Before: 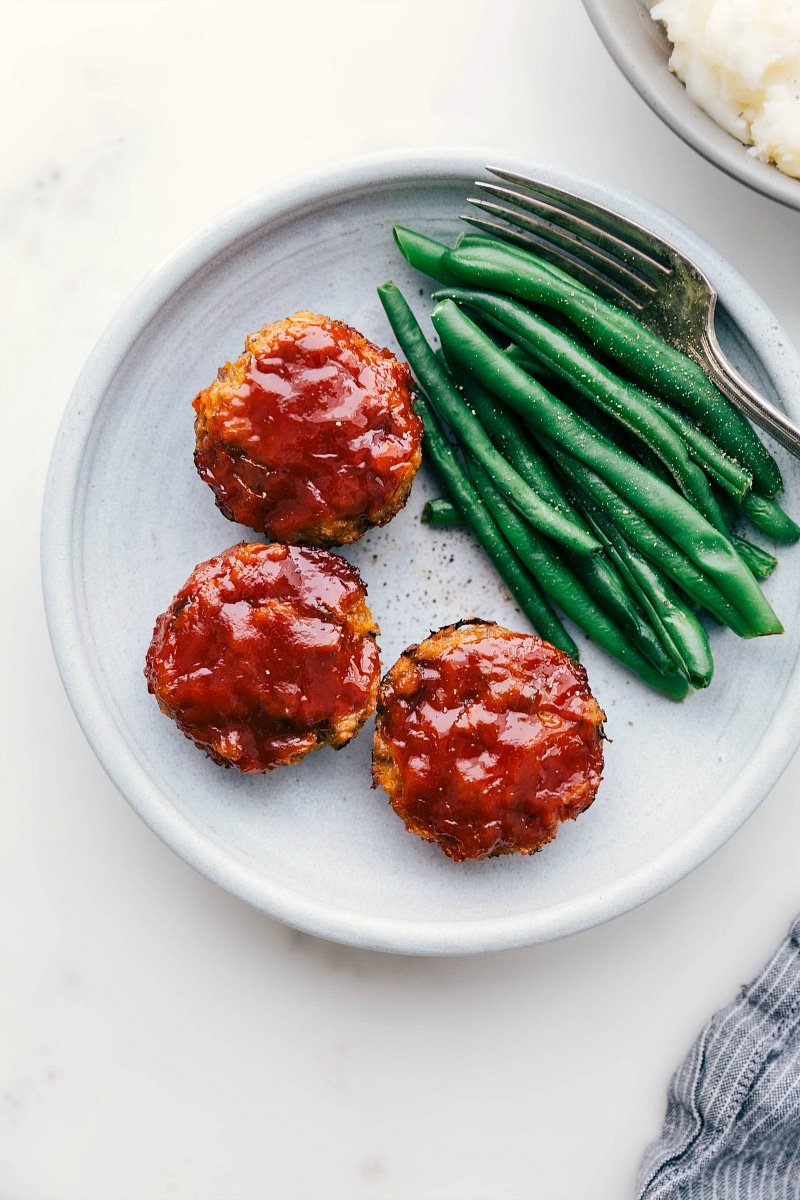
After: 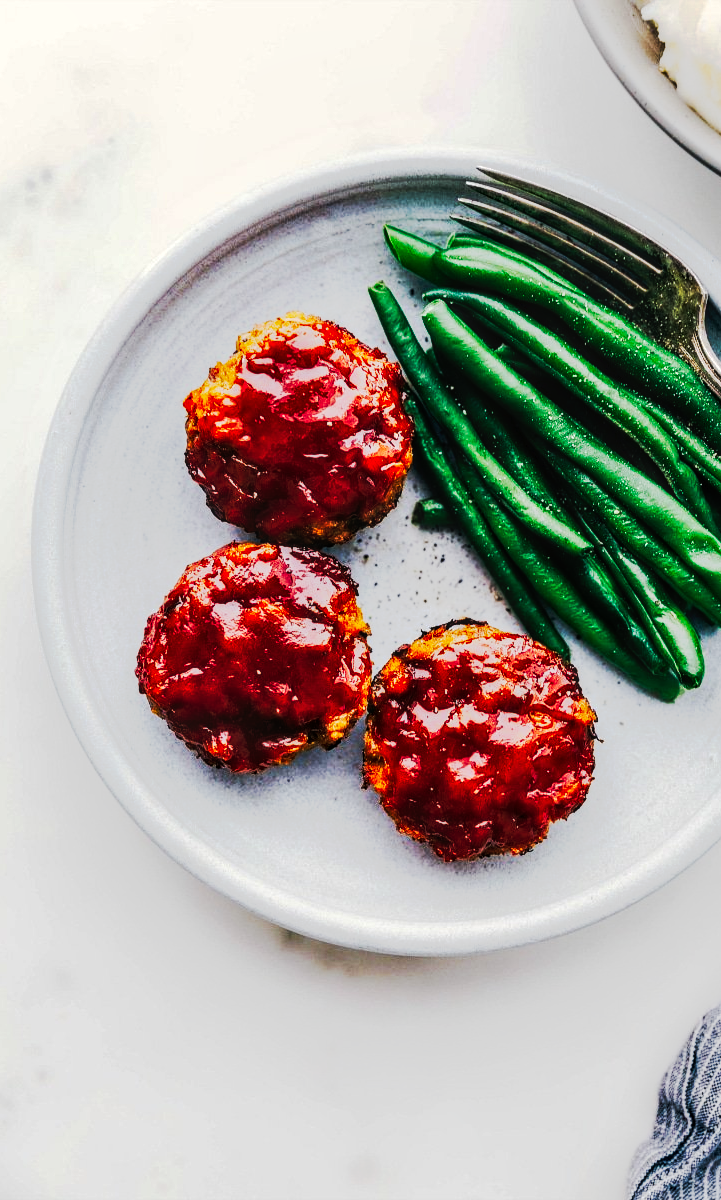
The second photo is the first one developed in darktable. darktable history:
tone curve: curves: ch0 [(0, 0) (0.003, 0.005) (0.011, 0.007) (0.025, 0.009) (0.044, 0.013) (0.069, 0.017) (0.1, 0.02) (0.136, 0.029) (0.177, 0.052) (0.224, 0.086) (0.277, 0.129) (0.335, 0.188) (0.399, 0.256) (0.468, 0.361) (0.543, 0.526) (0.623, 0.696) (0.709, 0.784) (0.801, 0.85) (0.898, 0.882) (1, 1)], preserve colors none
local contrast: on, module defaults
crop and rotate: left 1.283%, right 8.472%
